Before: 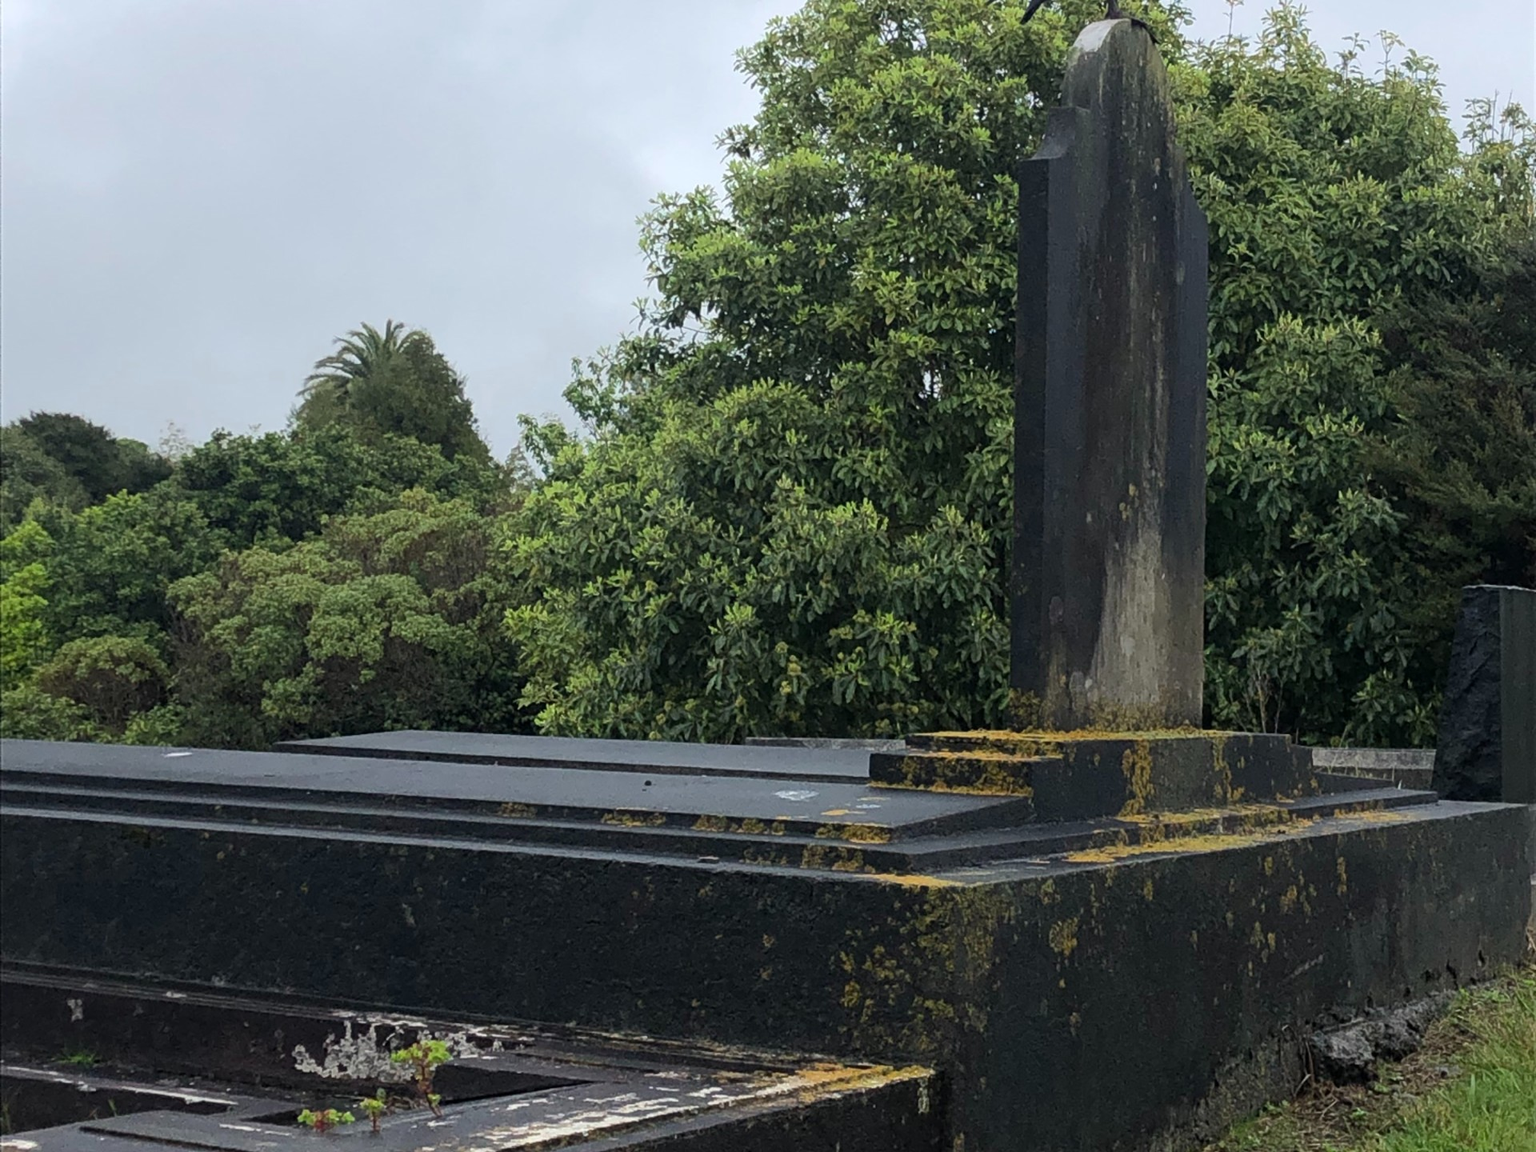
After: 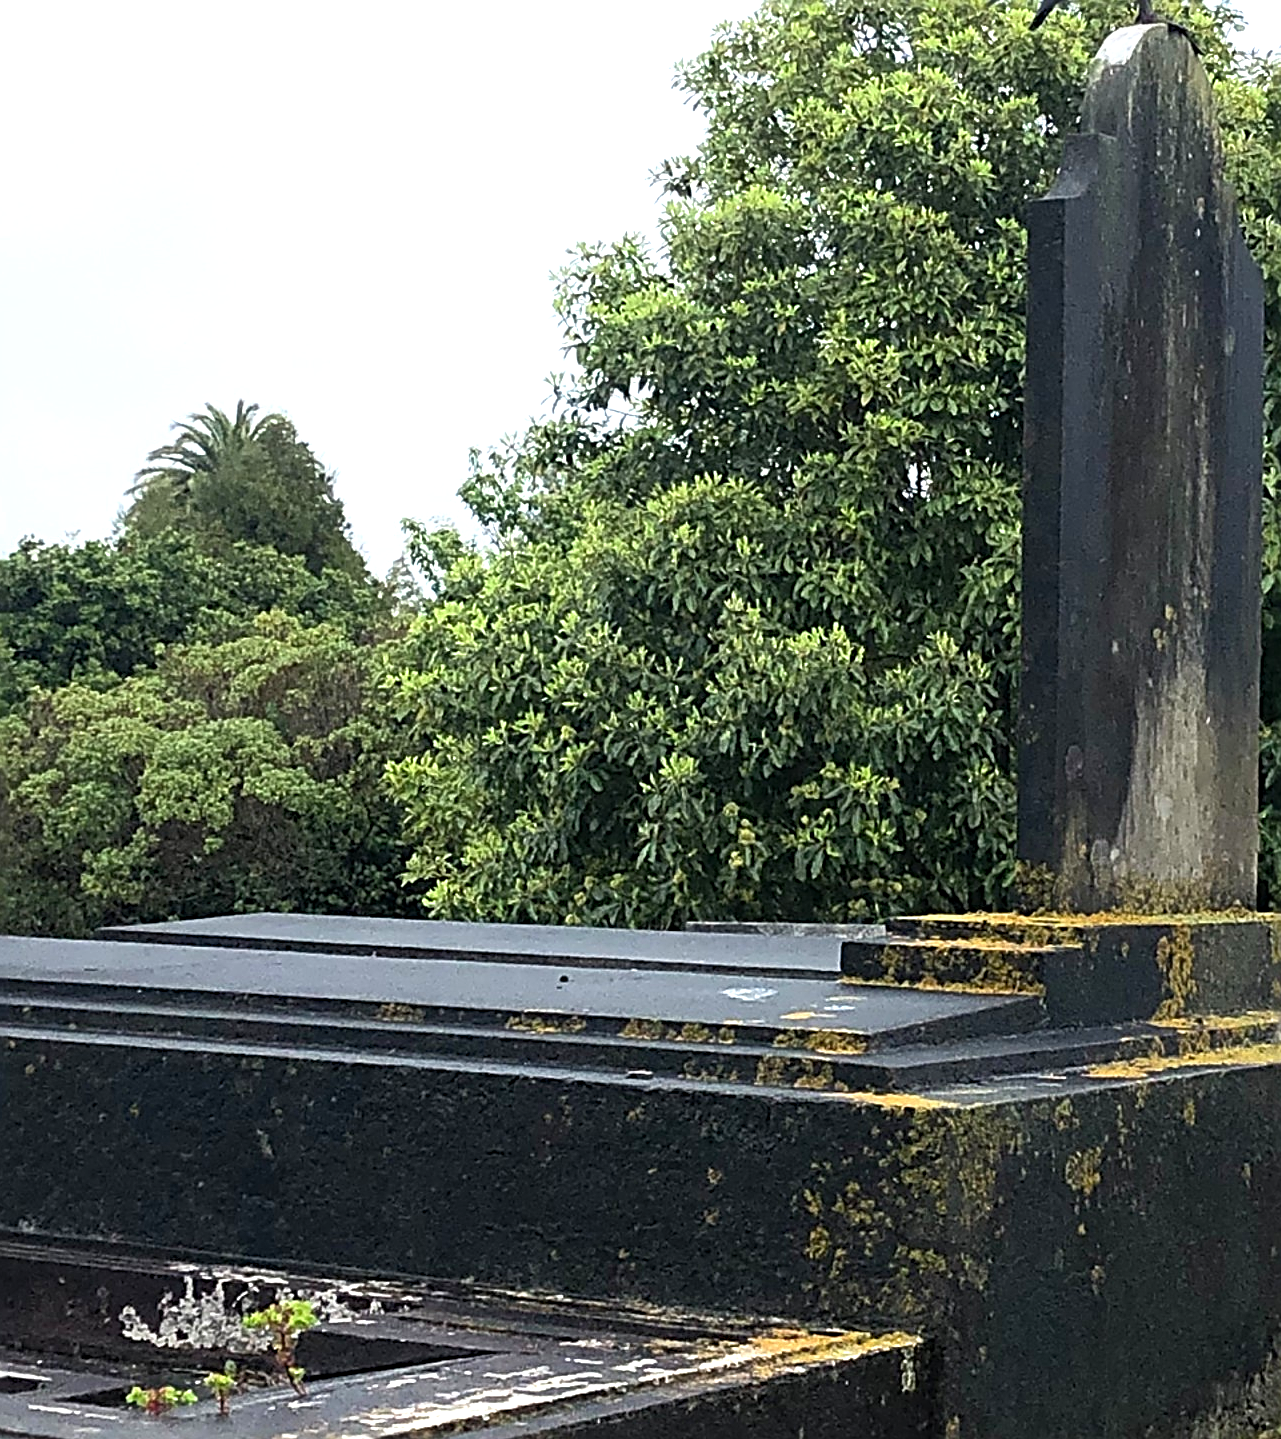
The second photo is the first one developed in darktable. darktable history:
sharpen: radius 2.847, amount 0.712
crop and rotate: left 12.83%, right 20.418%
levels: levels [0, 0.394, 0.787]
